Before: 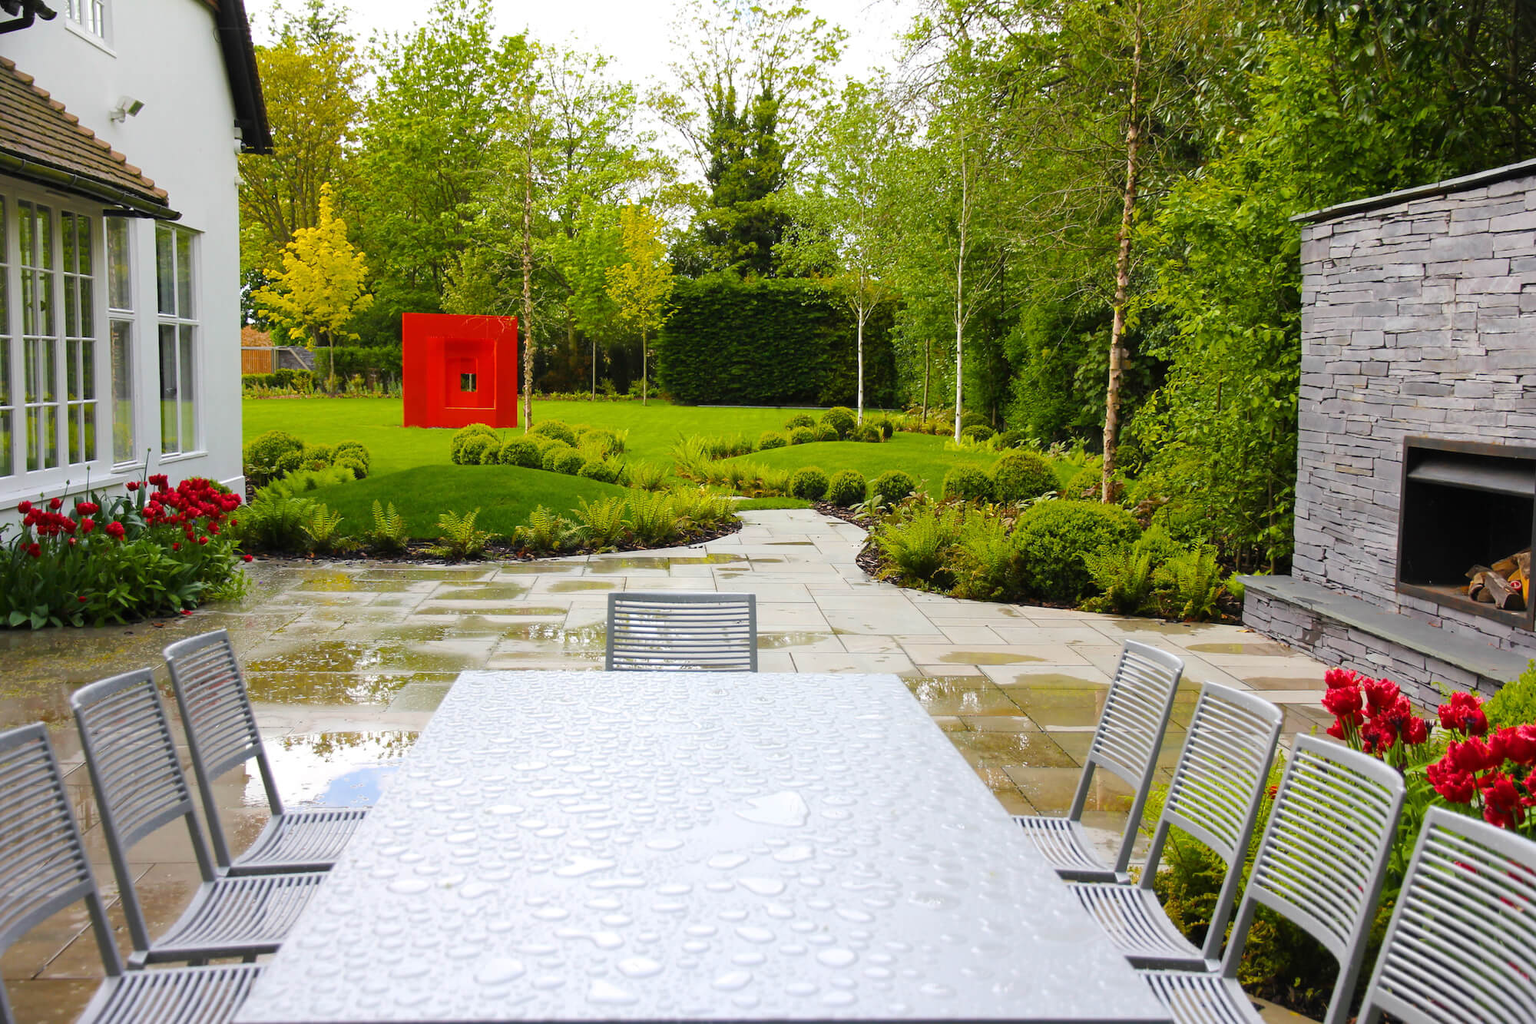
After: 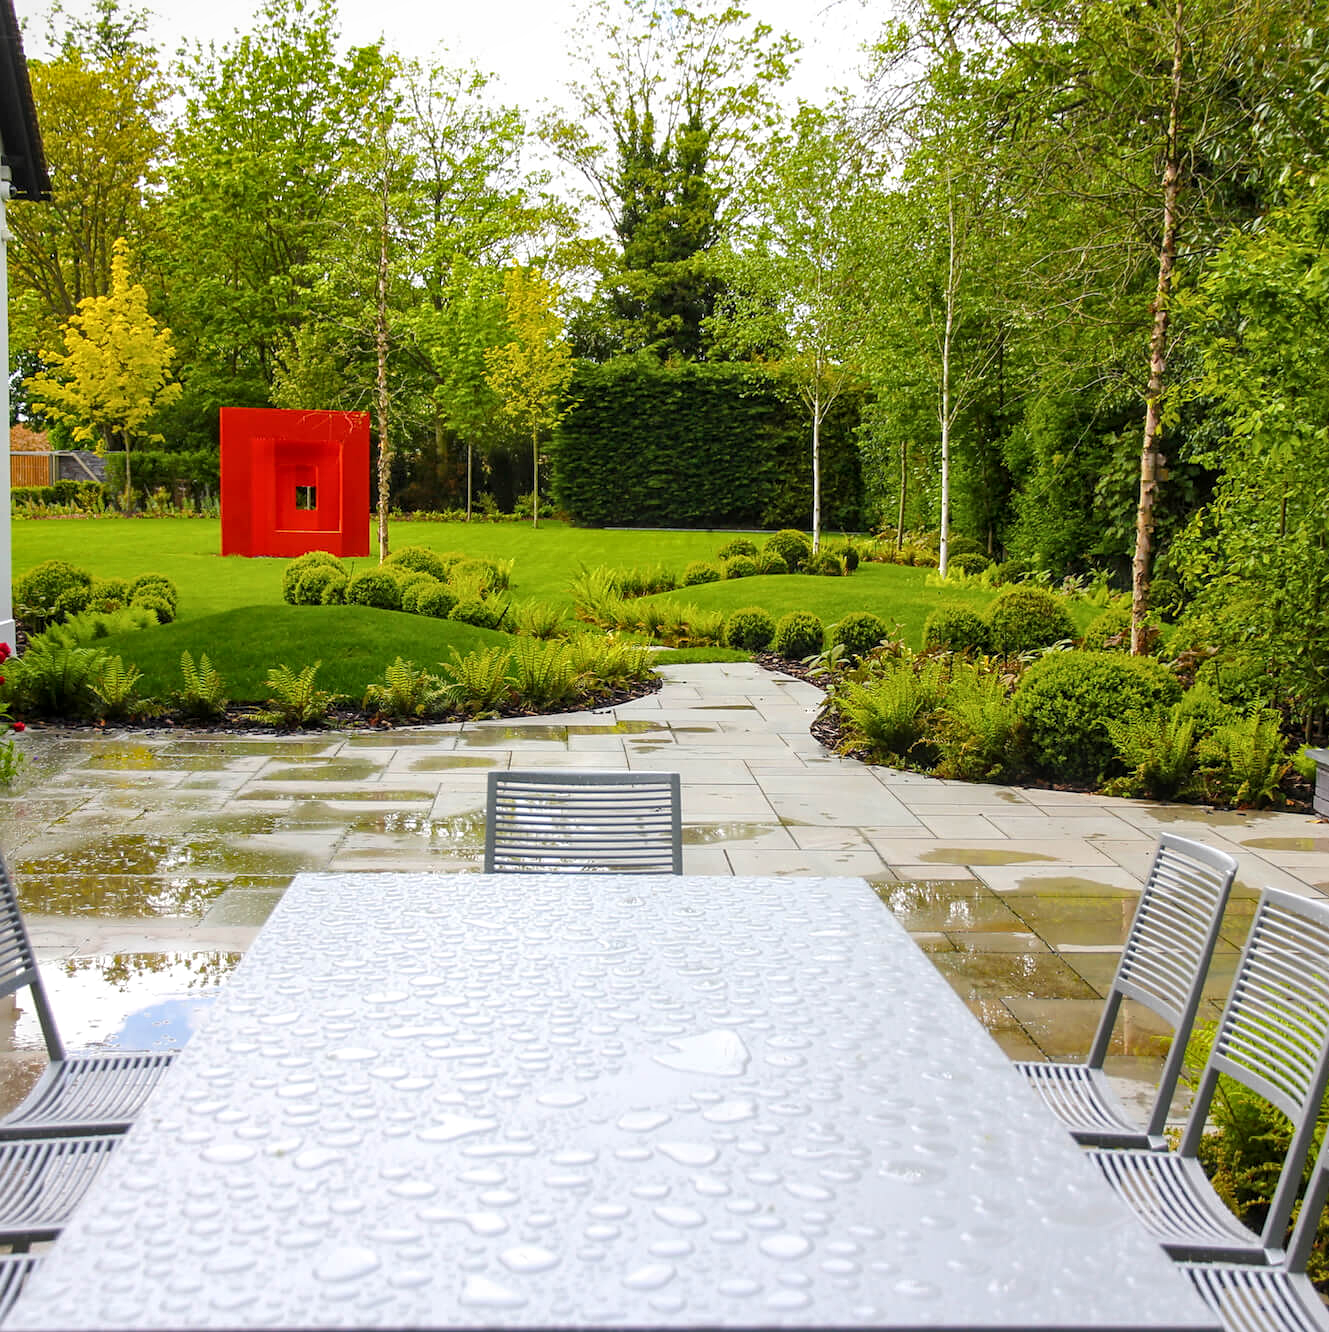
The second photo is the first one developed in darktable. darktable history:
local contrast: on, module defaults
sharpen: amount 0.212
crop and rotate: left 15.232%, right 18.271%
